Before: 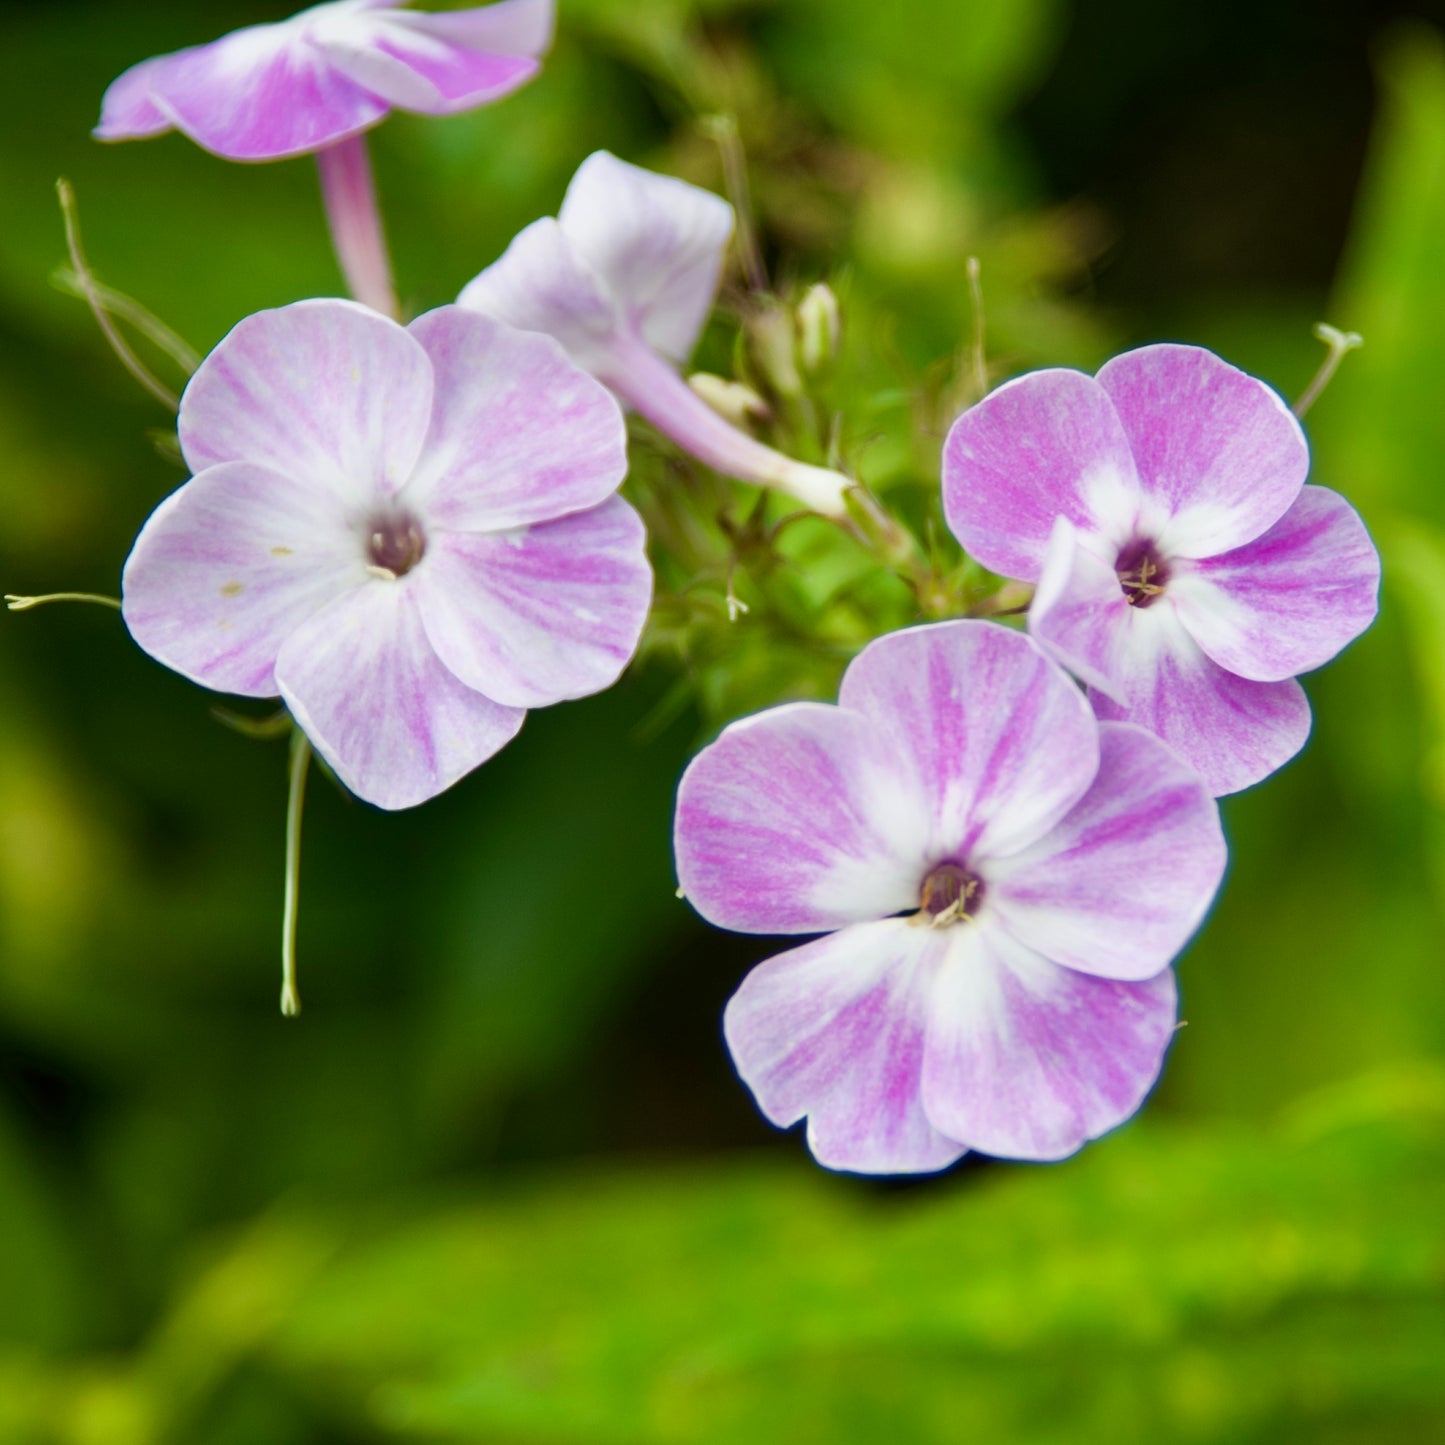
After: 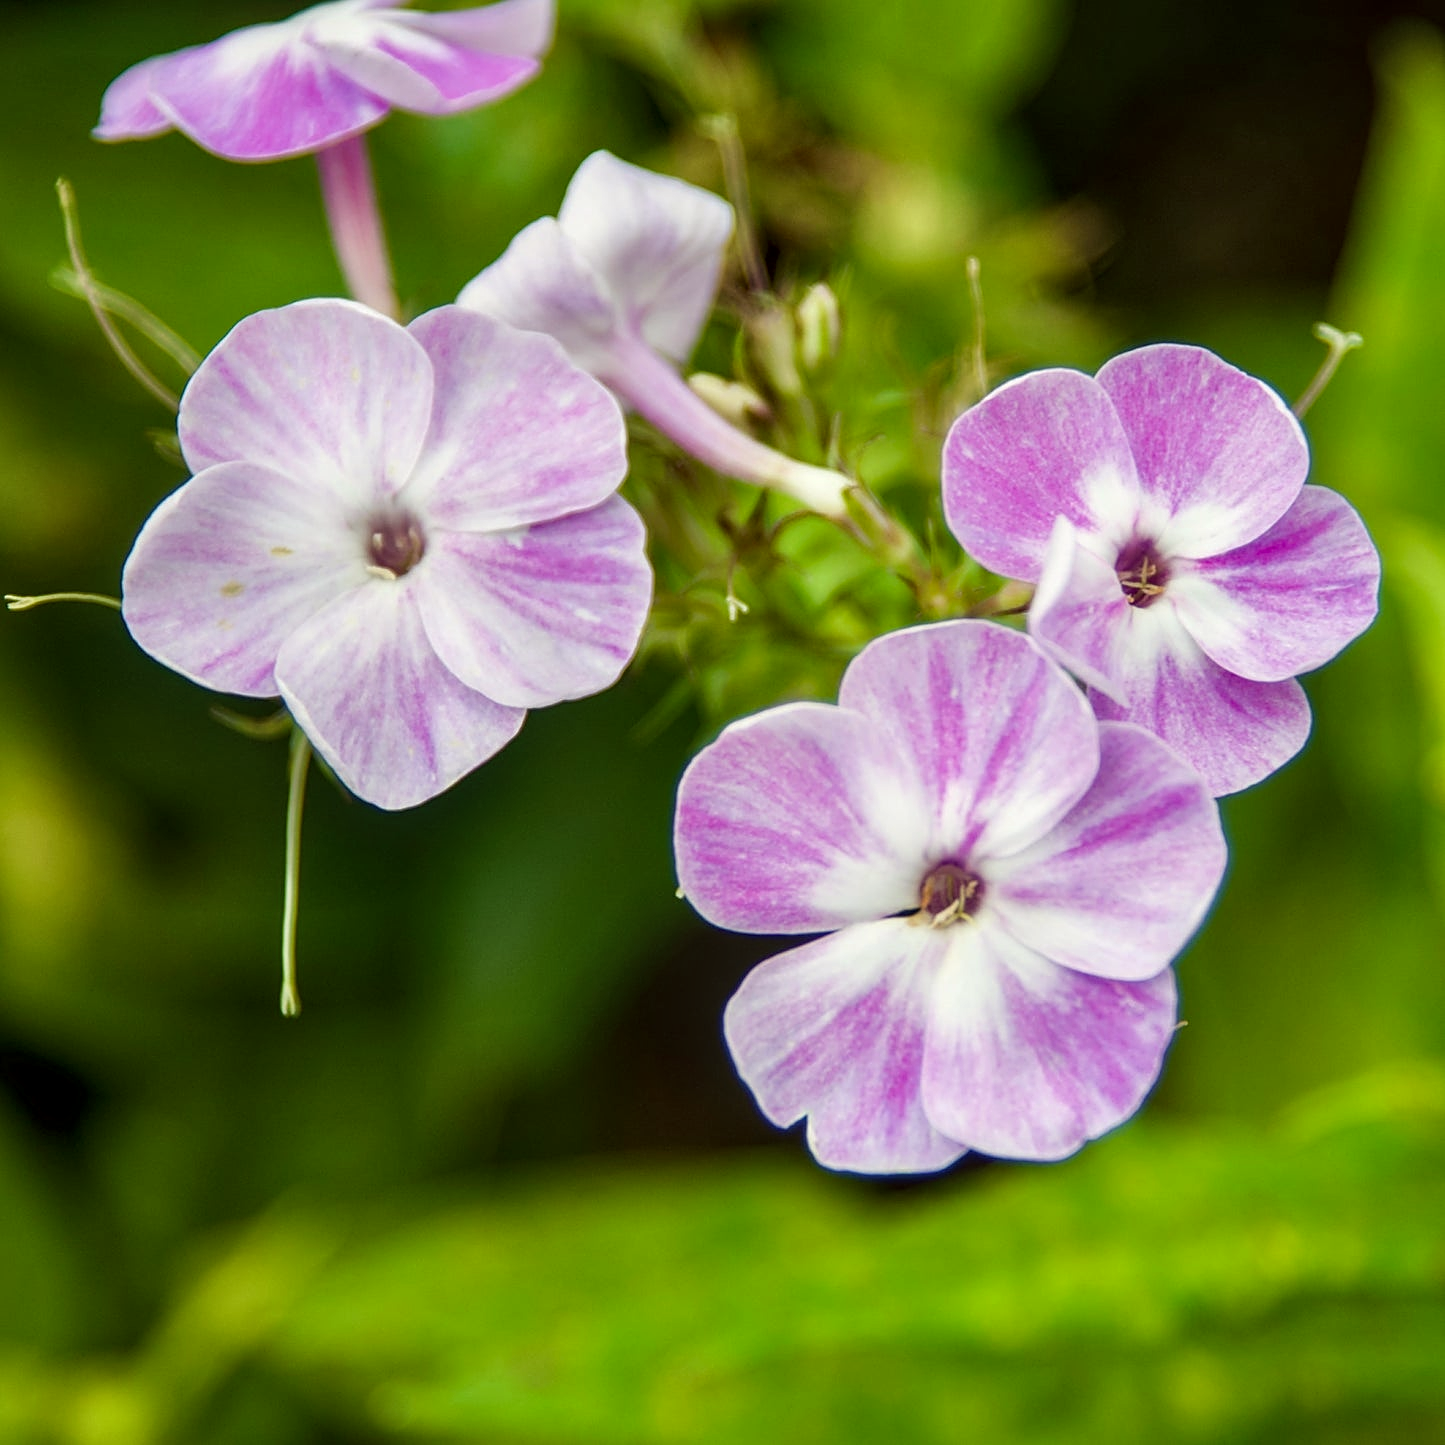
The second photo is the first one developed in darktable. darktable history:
color calibration: gray › normalize channels true, illuminant same as pipeline (D50), adaptation XYZ, x 0.346, y 0.358, temperature 5021.68 K, gamut compression 0.022
sharpen: on, module defaults
color correction: highlights a* -1.09, highlights b* 4.53, shadows a* 3.6
local contrast: on, module defaults
